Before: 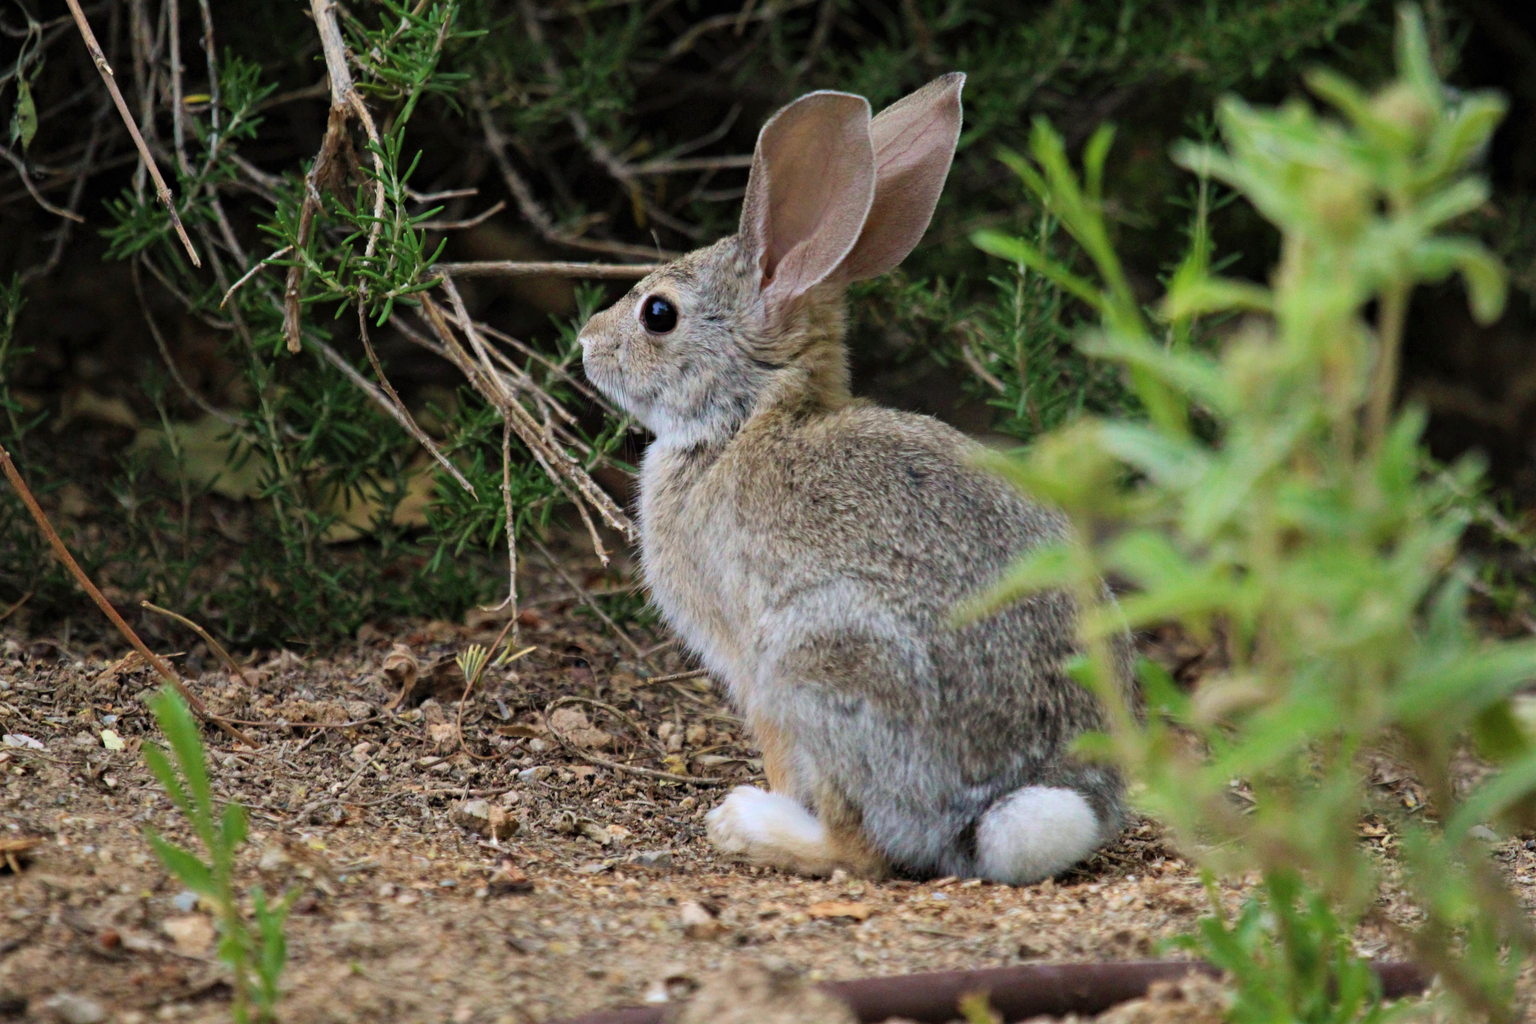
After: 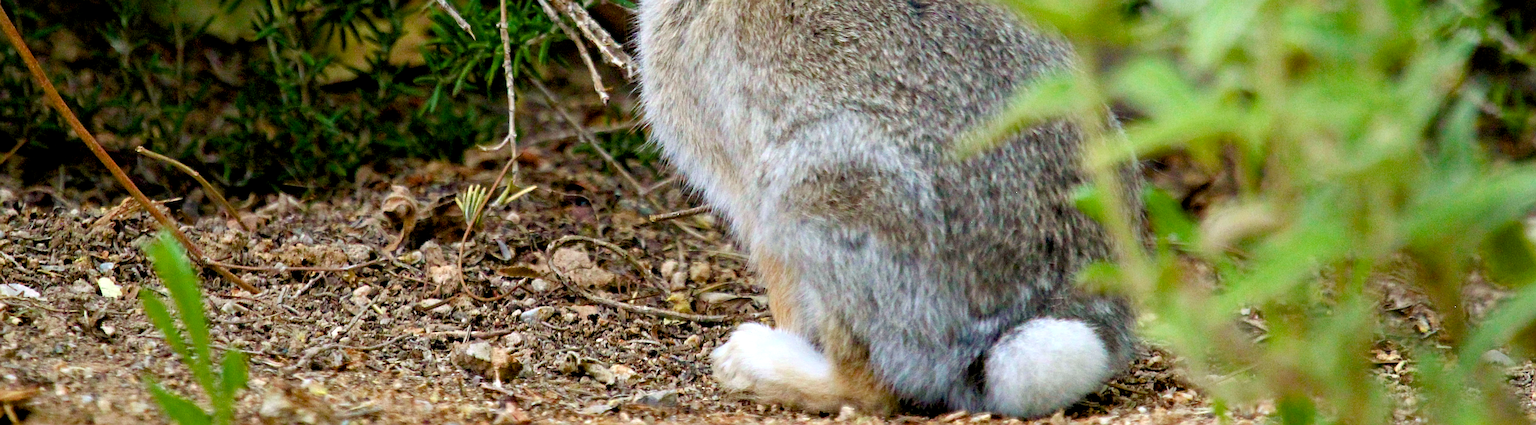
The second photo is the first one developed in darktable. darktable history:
crop: top 45.551%, bottom 12.262%
exposure: black level correction 0.01, exposure 0.011 EV, compensate highlight preservation false
color balance rgb: perceptual saturation grading › global saturation 25%, perceptual saturation grading › highlights -50%, perceptual saturation grading › shadows 30%, perceptual brilliance grading › global brilliance 12%, global vibrance 20%
white balance: red 0.978, blue 0.999
sharpen: radius 2.543, amount 0.636
rotate and perspective: rotation -1°, crop left 0.011, crop right 0.989, crop top 0.025, crop bottom 0.975
